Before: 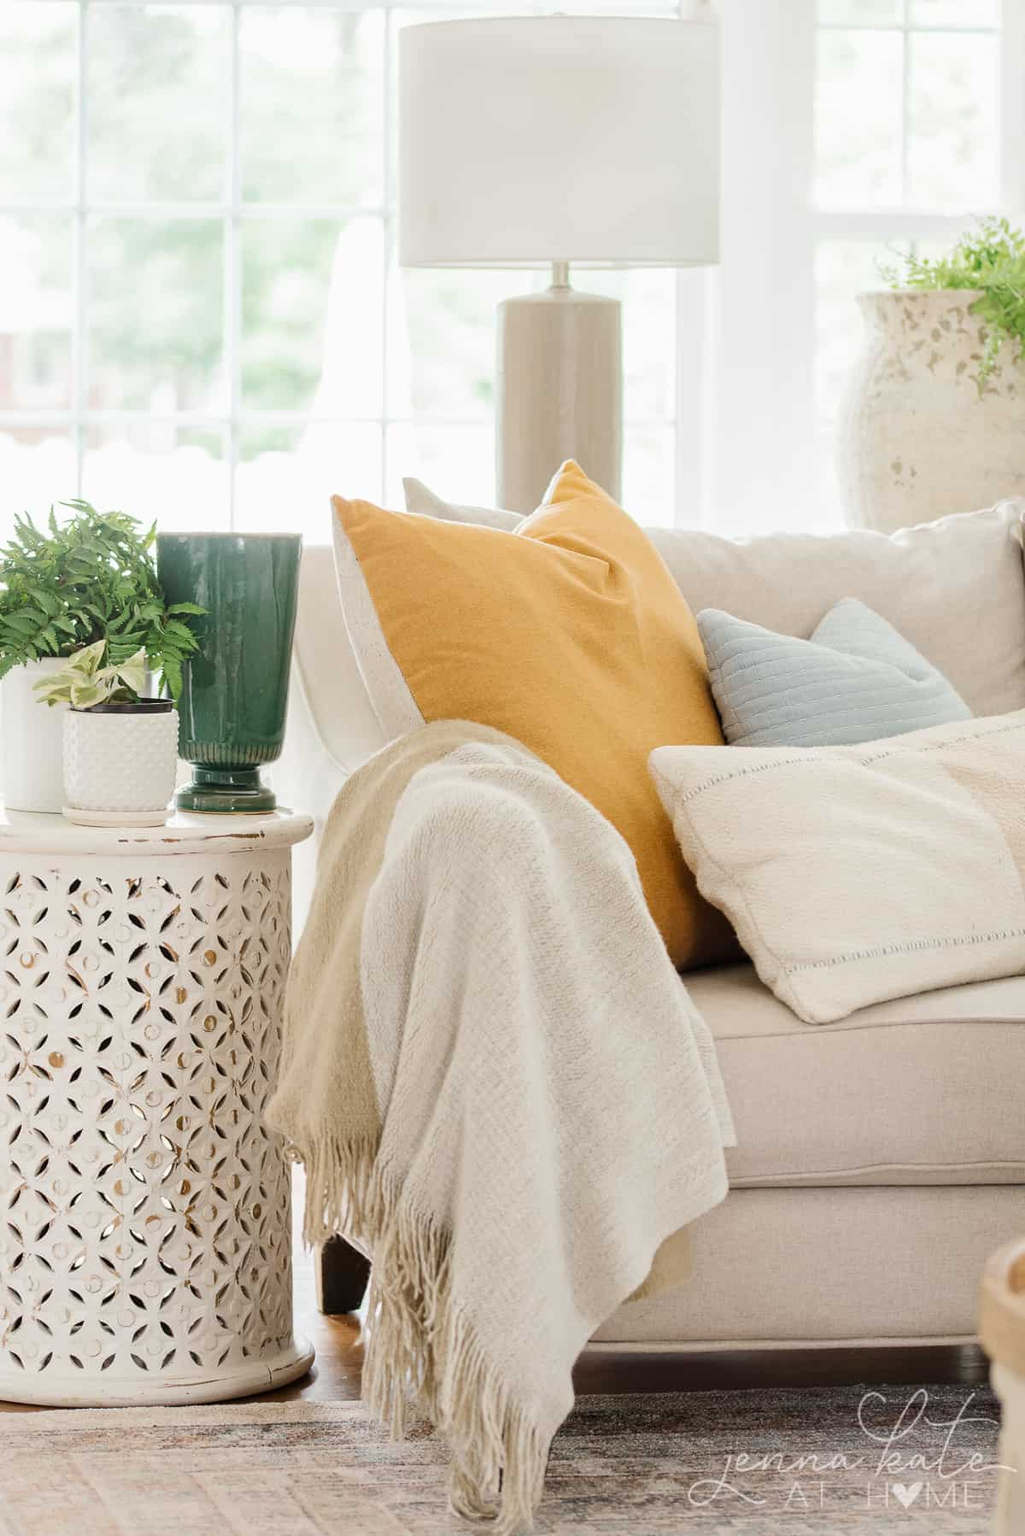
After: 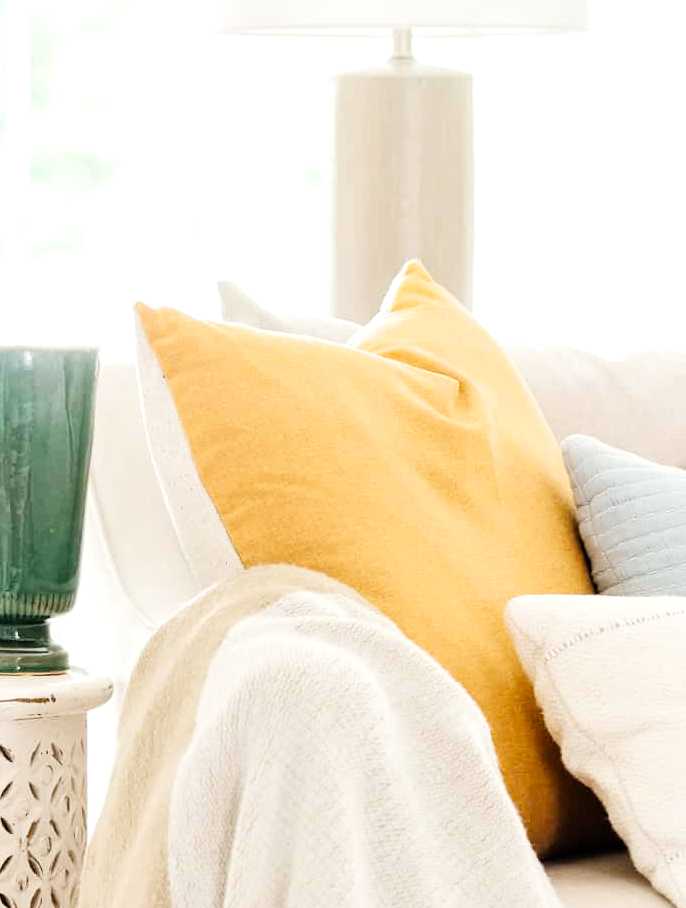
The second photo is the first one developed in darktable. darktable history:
tone equalizer: -8 EV -0.424 EV, -7 EV -0.38 EV, -6 EV -0.306 EV, -5 EV -0.255 EV, -3 EV 0.238 EV, -2 EV 0.346 EV, -1 EV 0.407 EV, +0 EV 0.403 EV
crop: left 21.172%, top 15.507%, right 21.61%, bottom 33.96%
tone curve: curves: ch0 [(0, 0) (0.004, 0.001) (0.133, 0.112) (0.325, 0.362) (0.832, 0.893) (1, 1)], preserve colors none
